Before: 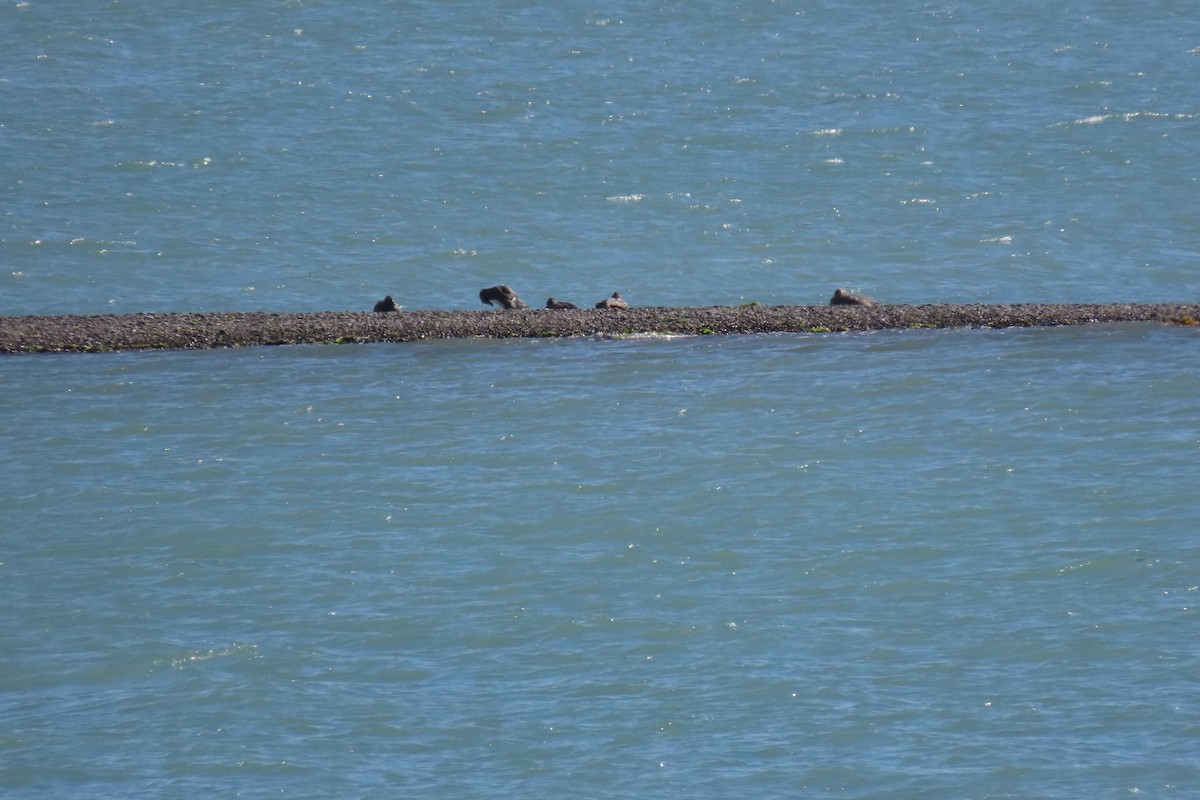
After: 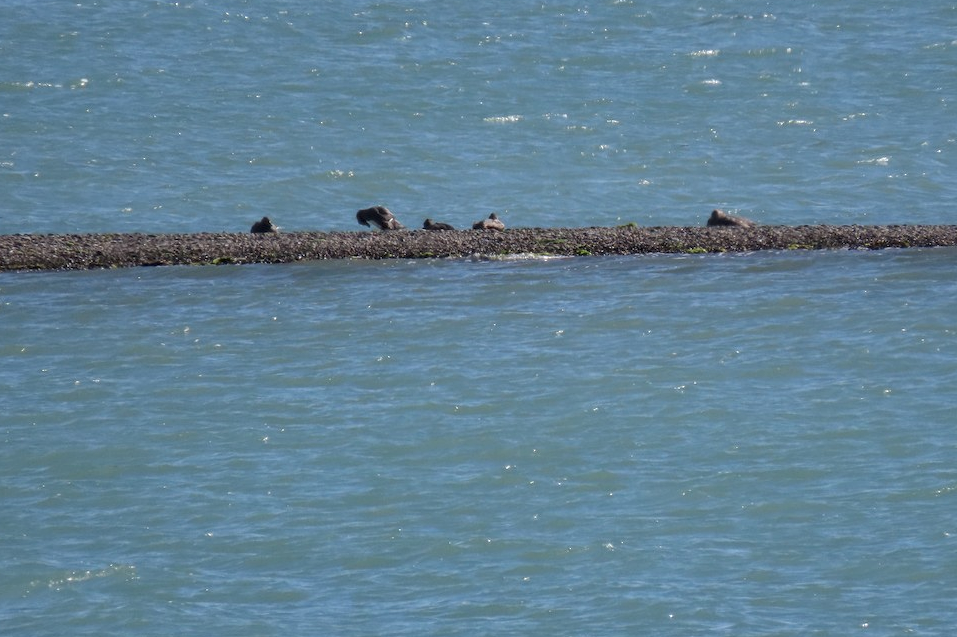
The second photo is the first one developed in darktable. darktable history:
crop and rotate: left 10.31%, top 10.028%, right 9.912%, bottom 10.236%
local contrast: on, module defaults
